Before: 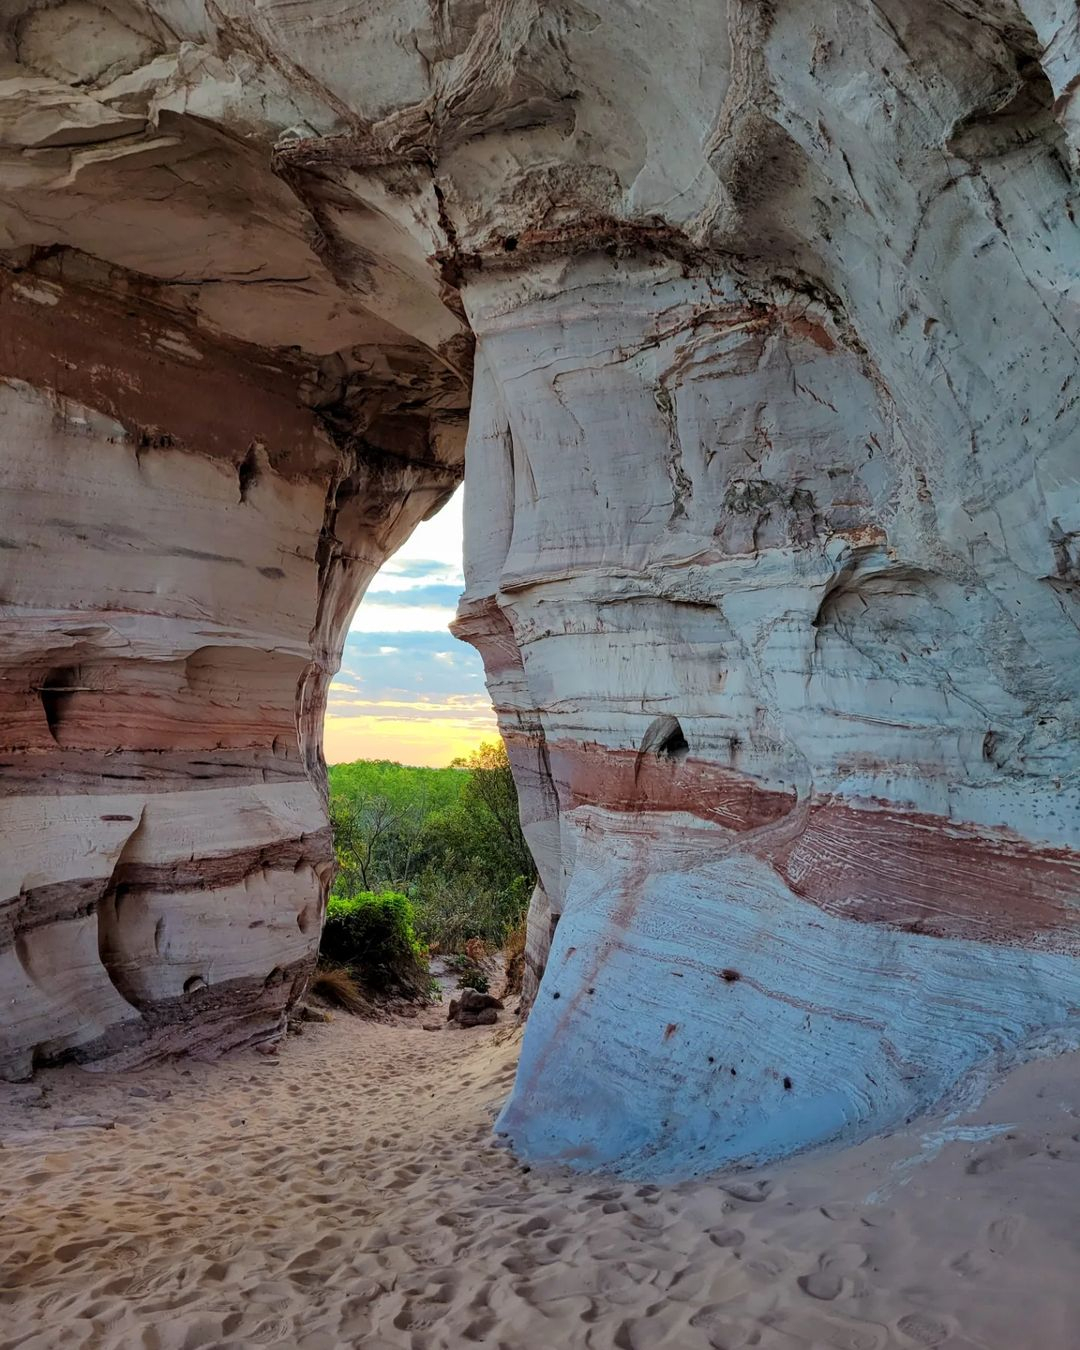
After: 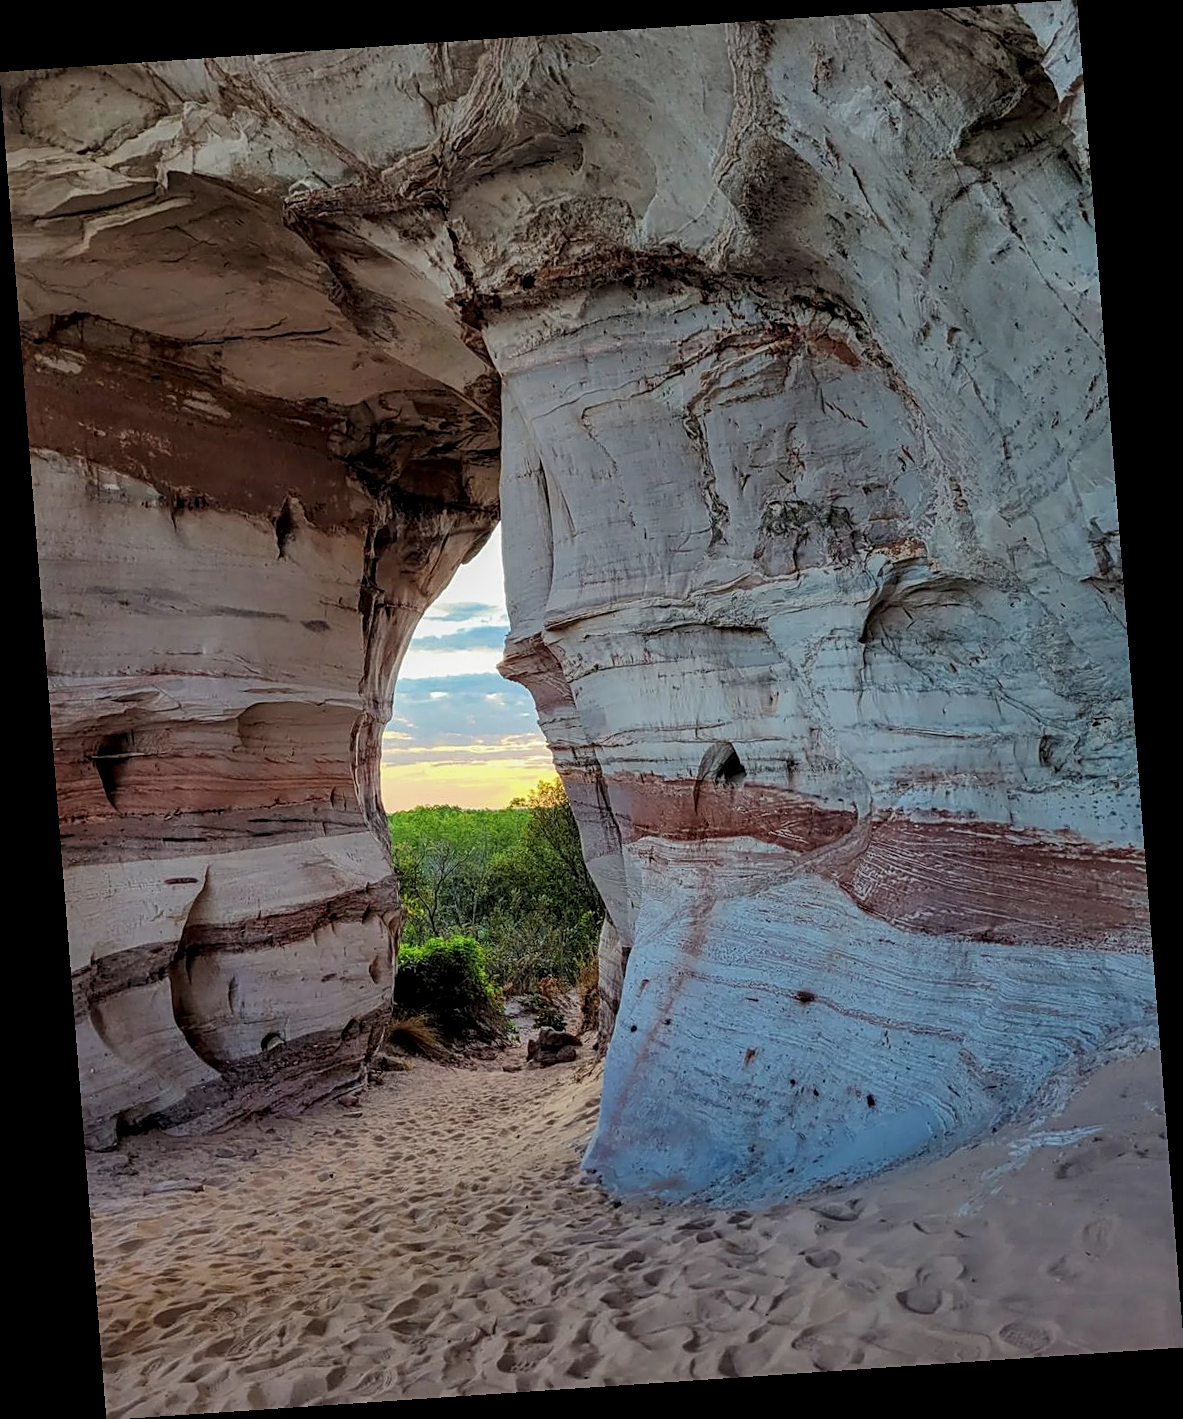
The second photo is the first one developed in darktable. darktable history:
sharpen: on, module defaults
rotate and perspective: rotation -4.2°, shear 0.006, automatic cropping off
exposure: exposure -0.21 EV, compensate highlight preservation false
local contrast: on, module defaults
contrast brightness saturation: saturation -0.05
